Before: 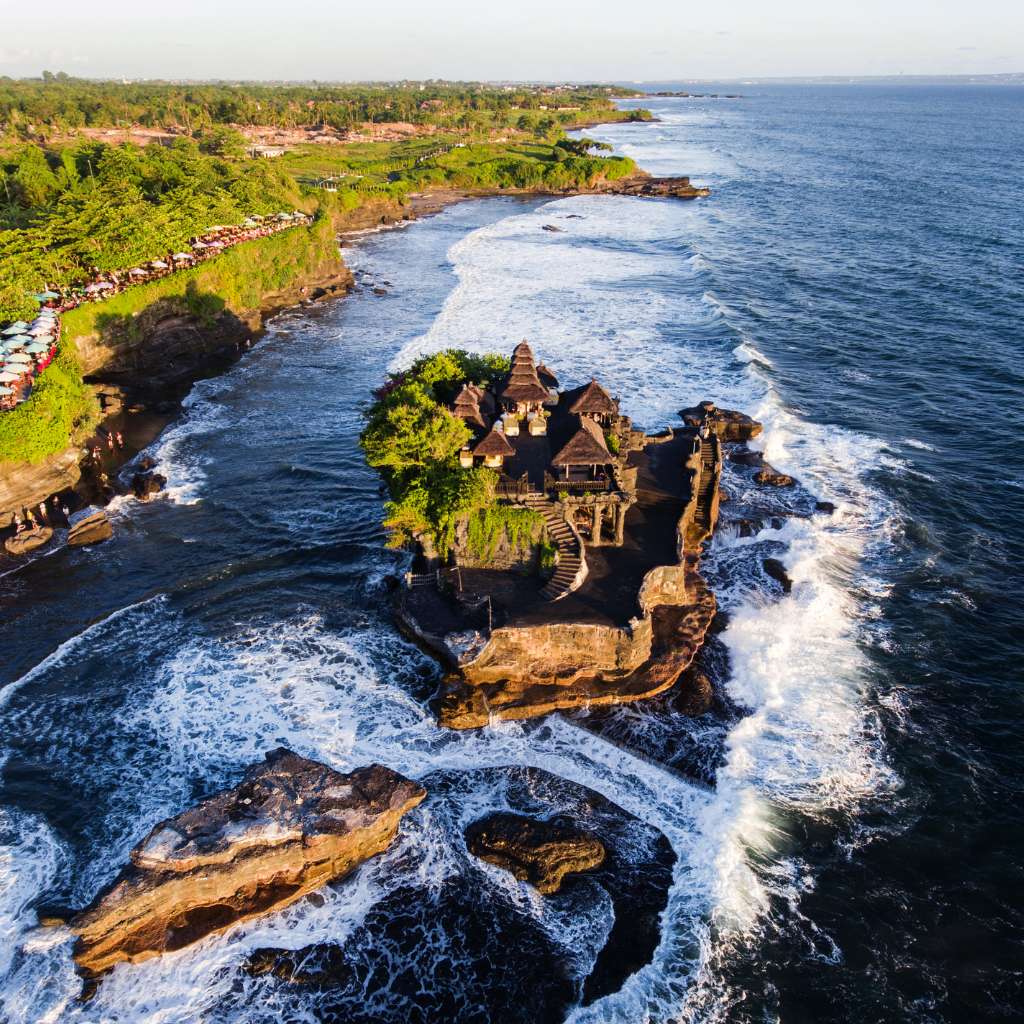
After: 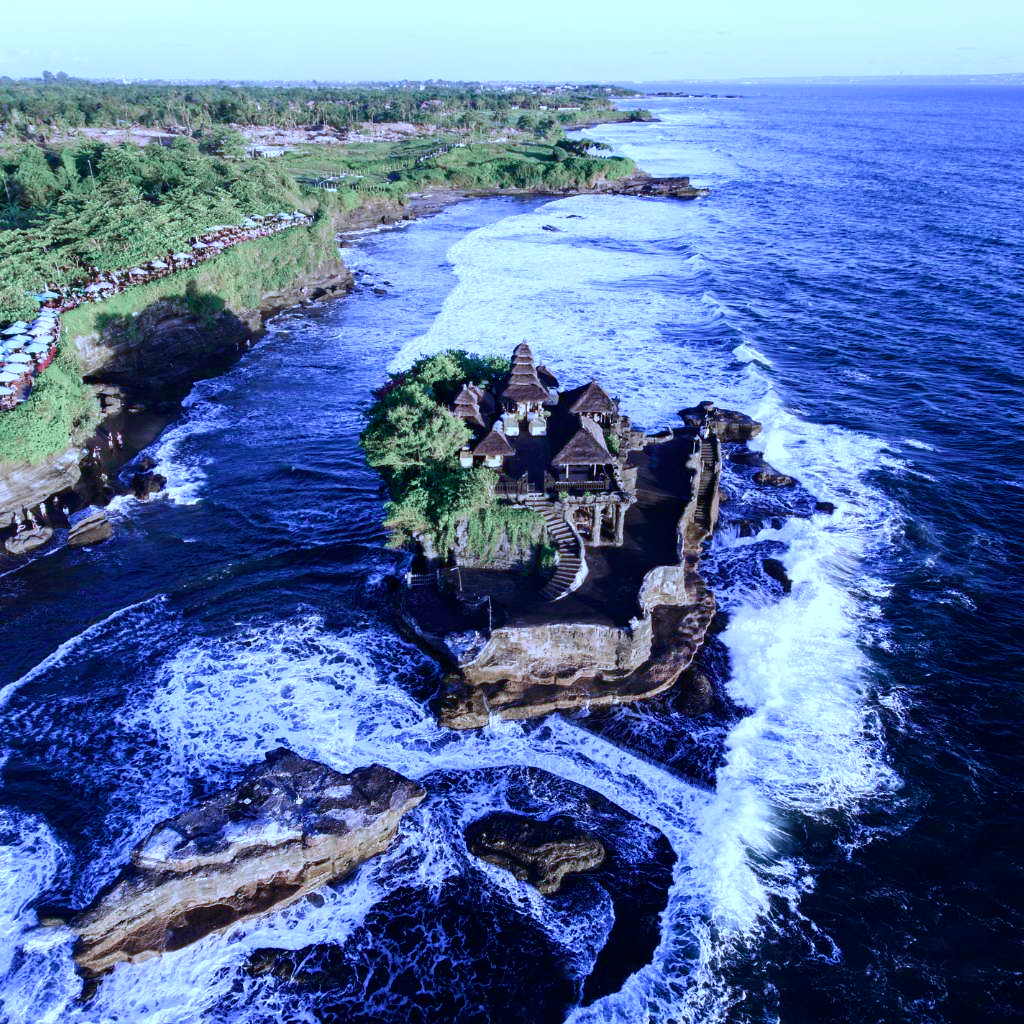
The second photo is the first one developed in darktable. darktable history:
color calibration: illuminant as shot in camera, x 0.483, y 0.43, temperature 2427.17 K
color balance rgb: perceptual saturation grading › global saturation 0.015%, perceptual saturation grading › highlights -24.817%, perceptual saturation grading › shadows 29.675%
contrast brightness saturation: contrast 0.098, saturation -0.298
